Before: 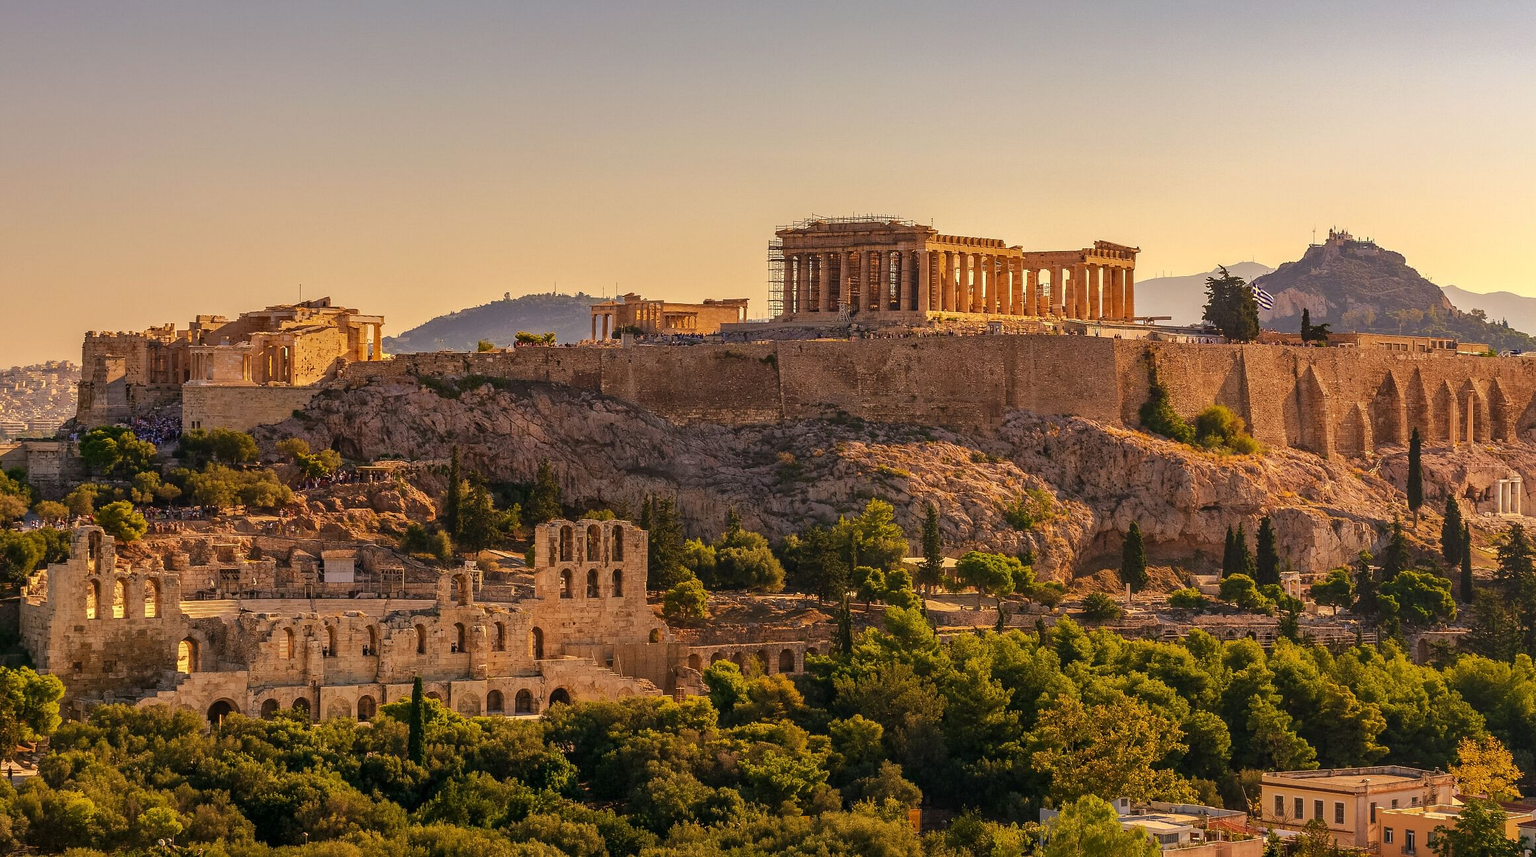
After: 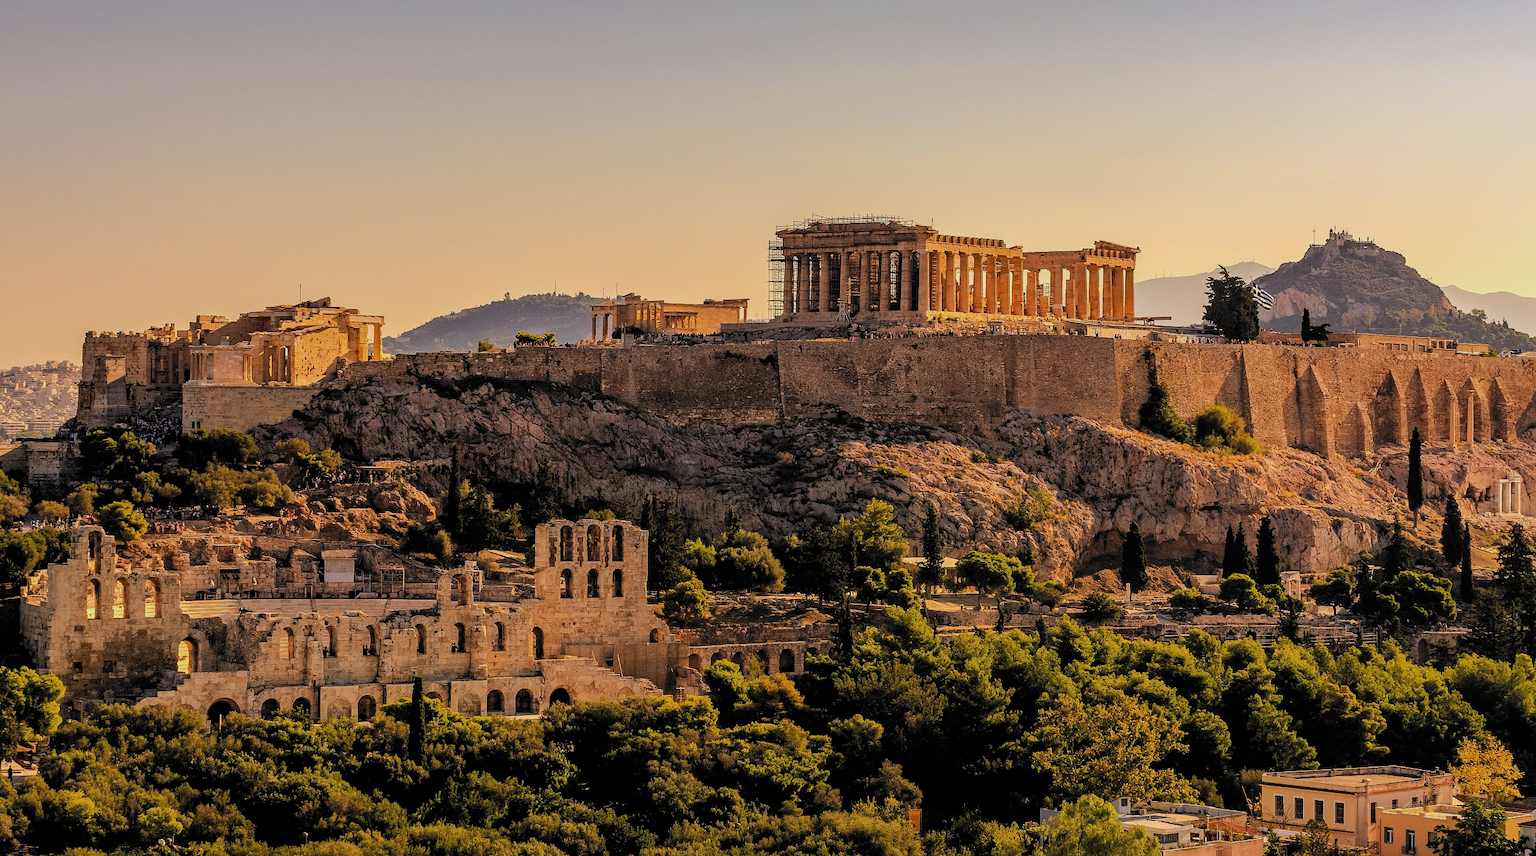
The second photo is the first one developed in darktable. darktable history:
filmic rgb: black relative exposure -5.05 EV, white relative exposure 3.97 EV, hardness 2.89, contrast 1.203, highlights saturation mix -29.63%, color science v6 (2022)
